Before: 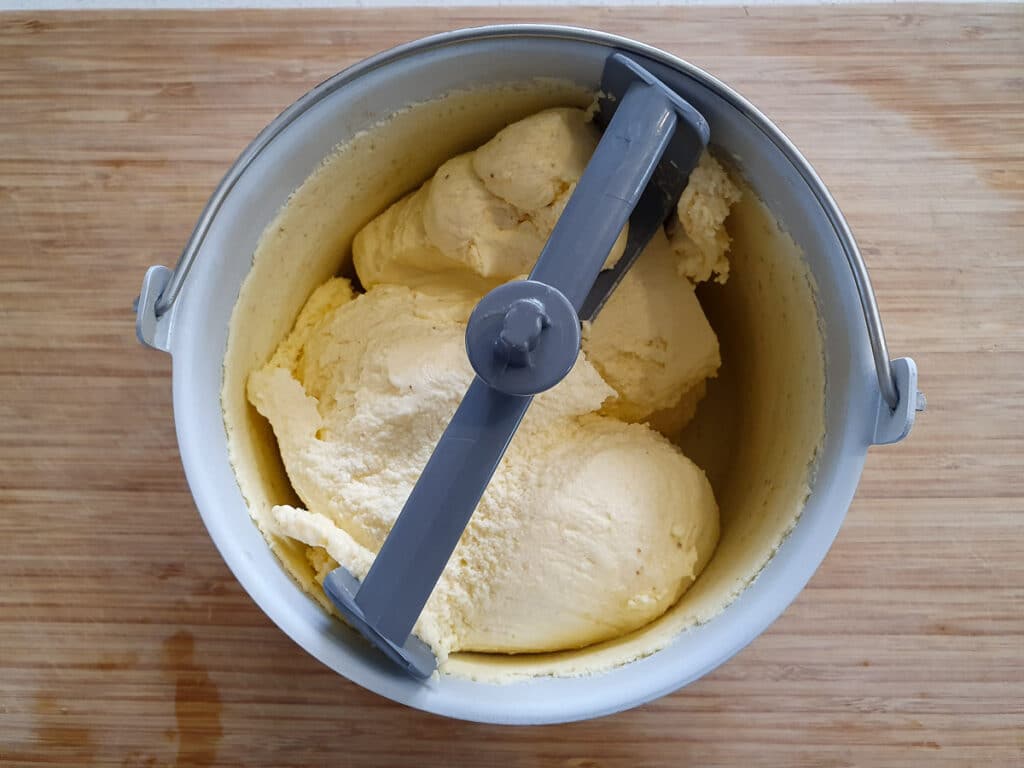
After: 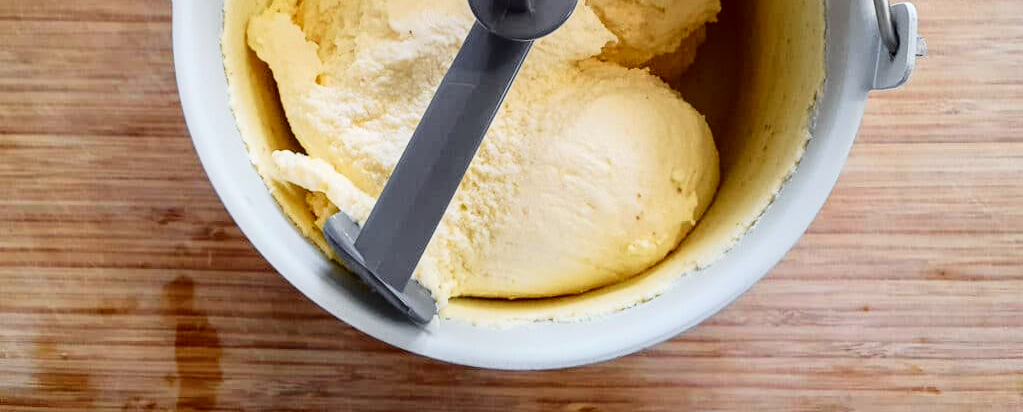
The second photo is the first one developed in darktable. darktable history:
tone curve: curves: ch0 [(0, 0.014) (0.17, 0.099) (0.392, 0.438) (0.725, 0.828) (0.872, 0.918) (1, 0.981)]; ch1 [(0, 0) (0.402, 0.36) (0.489, 0.491) (0.5, 0.503) (0.515, 0.52) (0.545, 0.574) (0.615, 0.662) (0.701, 0.725) (1, 1)]; ch2 [(0, 0) (0.42, 0.458) (0.485, 0.499) (0.503, 0.503) (0.531, 0.542) (0.561, 0.594) (0.644, 0.694) (0.717, 0.753) (1, 0.991)], color space Lab, independent channels
crop and rotate: top 46.237%
local contrast: on, module defaults
